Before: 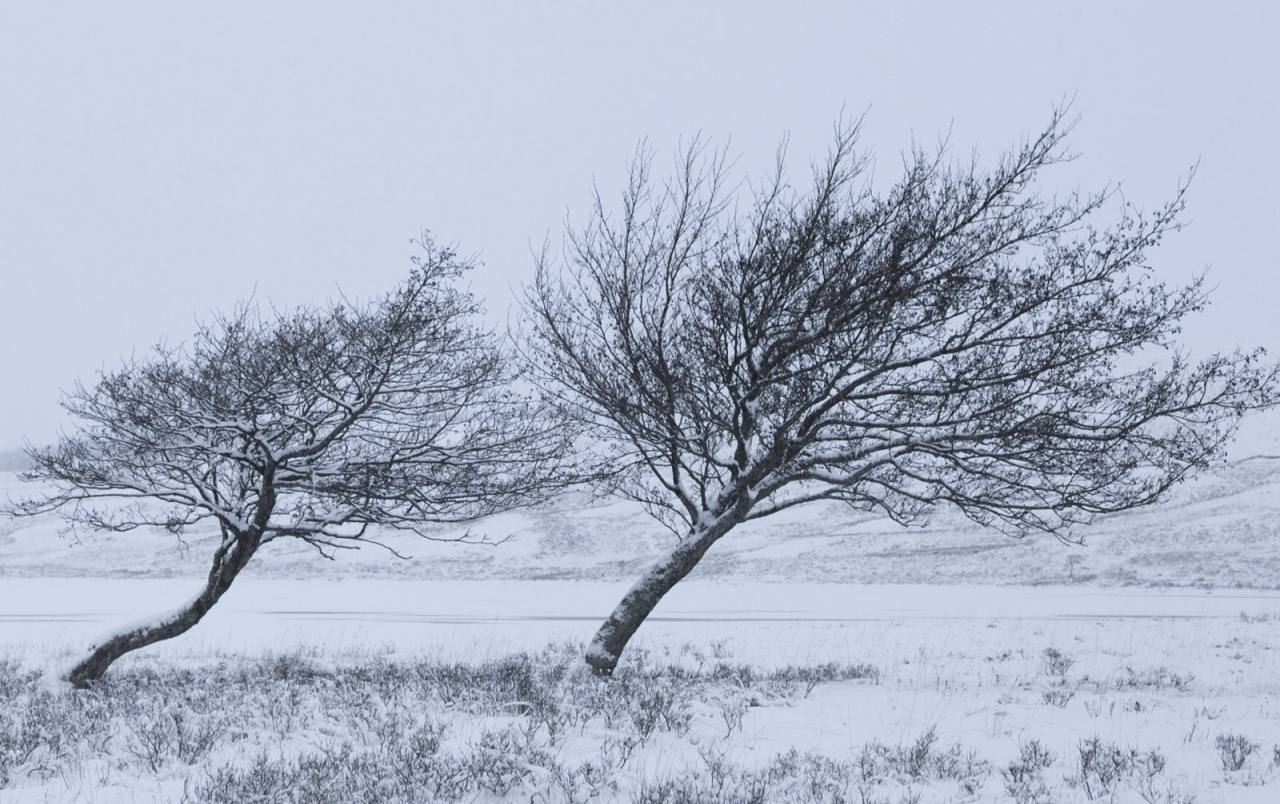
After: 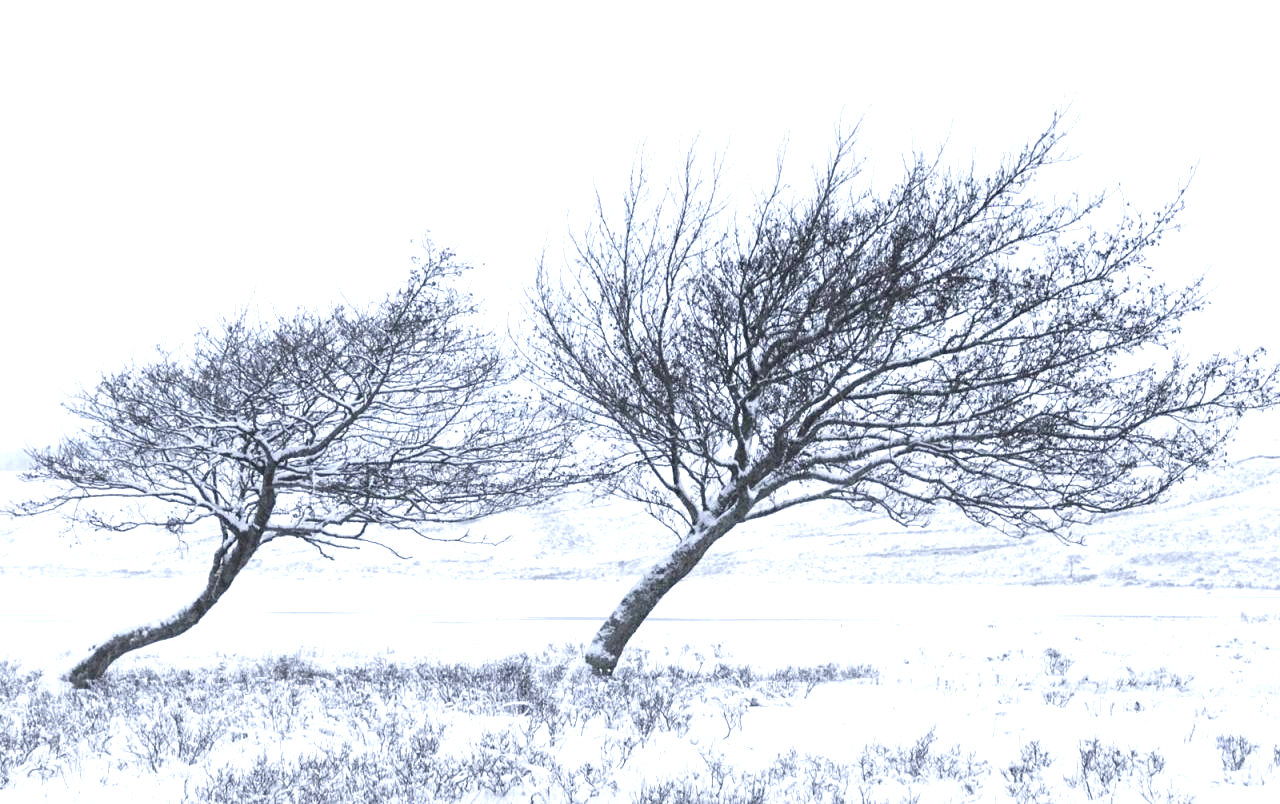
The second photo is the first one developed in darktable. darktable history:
contrast equalizer: y [[0.502, 0.505, 0.512, 0.529, 0.564, 0.588], [0.5 ×6], [0.502, 0.505, 0.512, 0.529, 0.564, 0.588], [0, 0.001, 0.001, 0.004, 0.008, 0.011], [0, 0.001, 0.001, 0.004, 0.008, 0.011]], mix 0.32
exposure: black level correction 0, exposure 1.001 EV, compensate exposure bias true, compensate highlight preservation false
